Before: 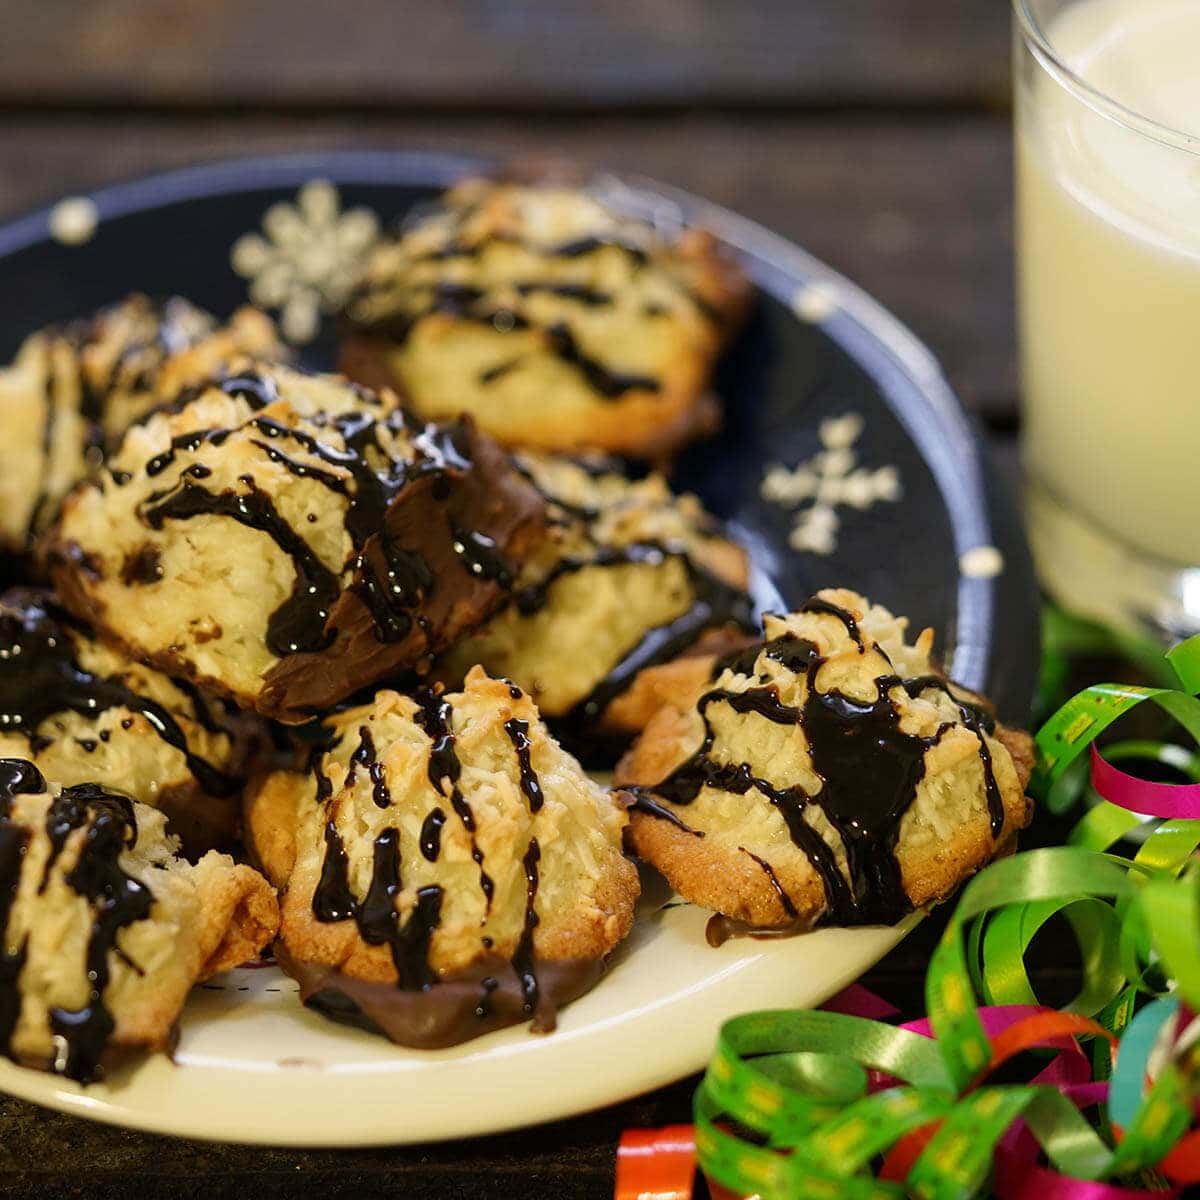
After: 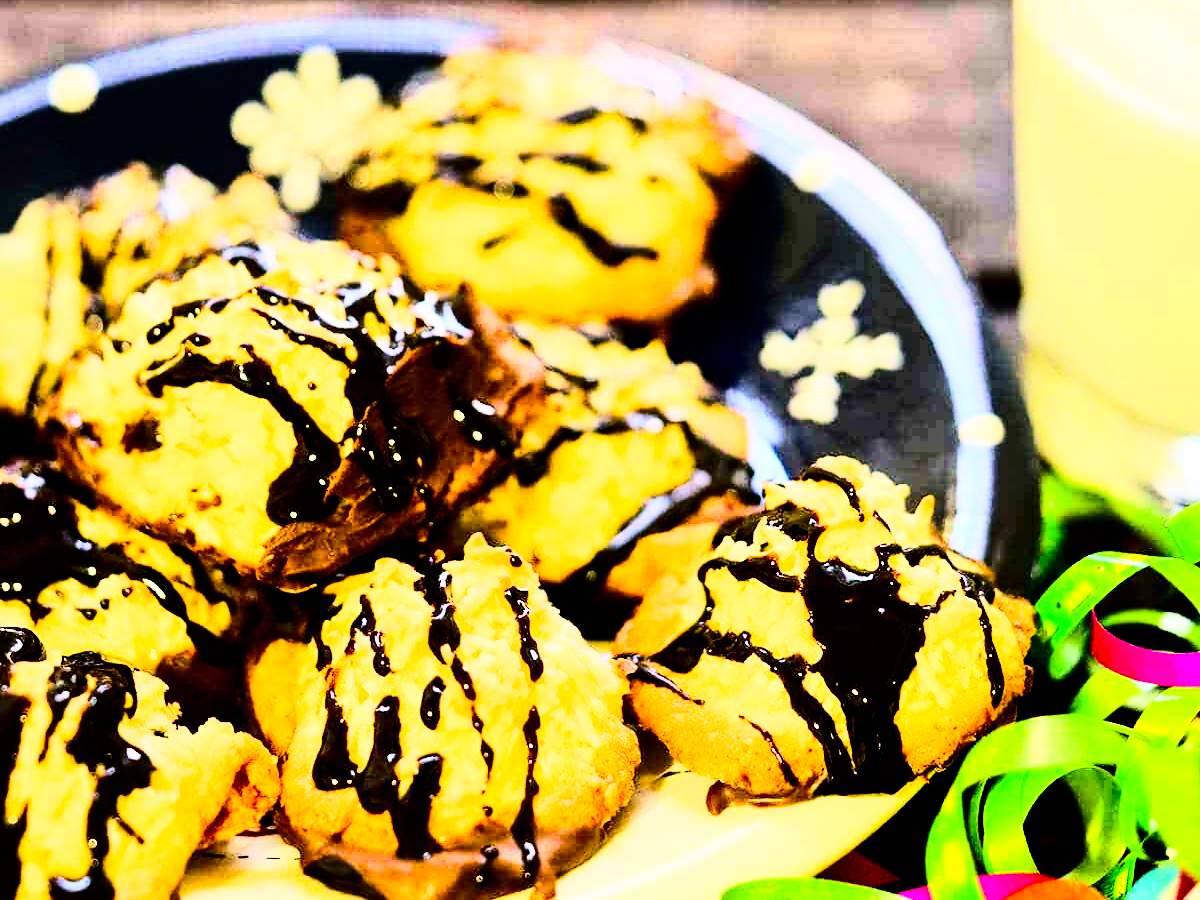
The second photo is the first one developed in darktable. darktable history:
tone equalizer: -7 EV 0.15 EV, -6 EV 0.6 EV, -5 EV 1.15 EV, -4 EV 1.33 EV, -3 EV 1.15 EV, -2 EV 0.6 EV, -1 EV 0.15 EV, mask exposure compensation -0.5 EV
color balance rgb: perceptual saturation grading › global saturation 20%, perceptual saturation grading › highlights -25%, perceptual saturation grading › shadows 50%
crop: top 11.038%, bottom 13.962%
contrast brightness saturation: contrast 0.32, brightness -0.08, saturation 0.17
rgb curve: curves: ch0 [(0, 0) (0.21, 0.15) (0.24, 0.21) (0.5, 0.75) (0.75, 0.96) (0.89, 0.99) (1, 1)]; ch1 [(0, 0.02) (0.21, 0.13) (0.25, 0.2) (0.5, 0.67) (0.75, 0.9) (0.89, 0.97) (1, 1)]; ch2 [(0, 0.02) (0.21, 0.13) (0.25, 0.2) (0.5, 0.67) (0.75, 0.9) (0.89, 0.97) (1, 1)], compensate middle gray true
